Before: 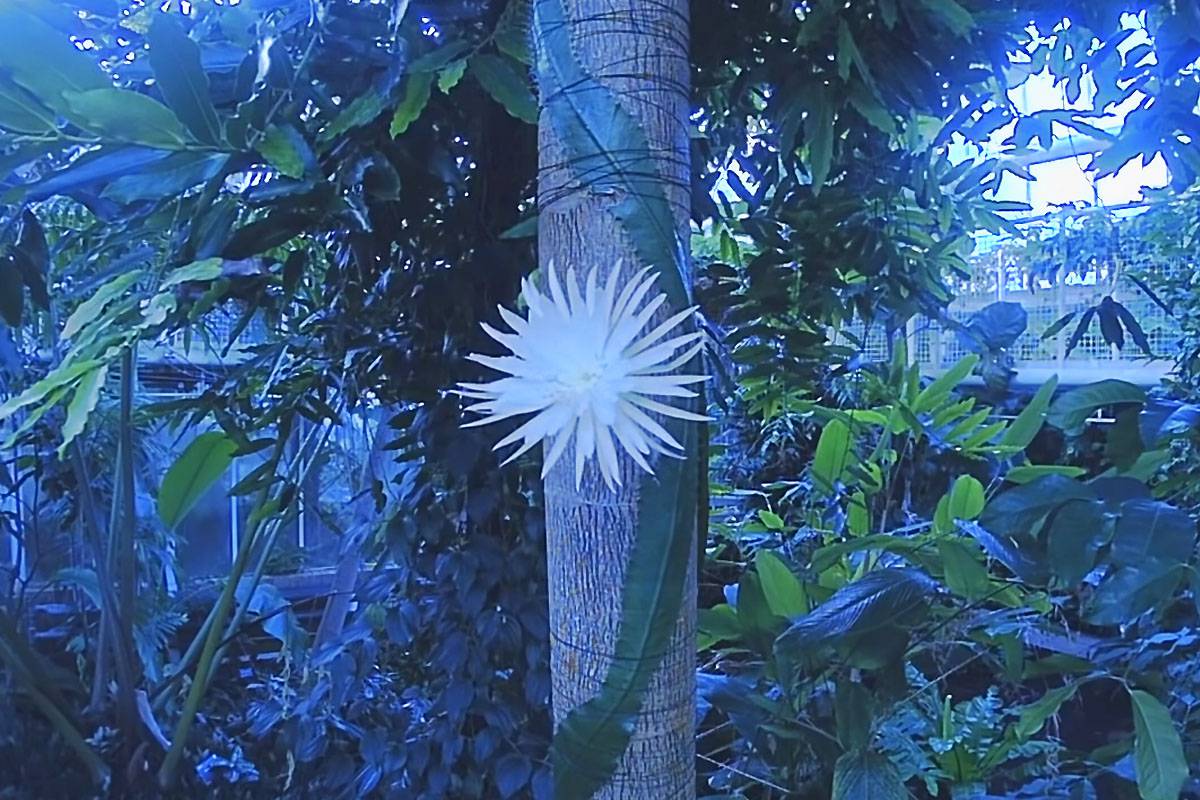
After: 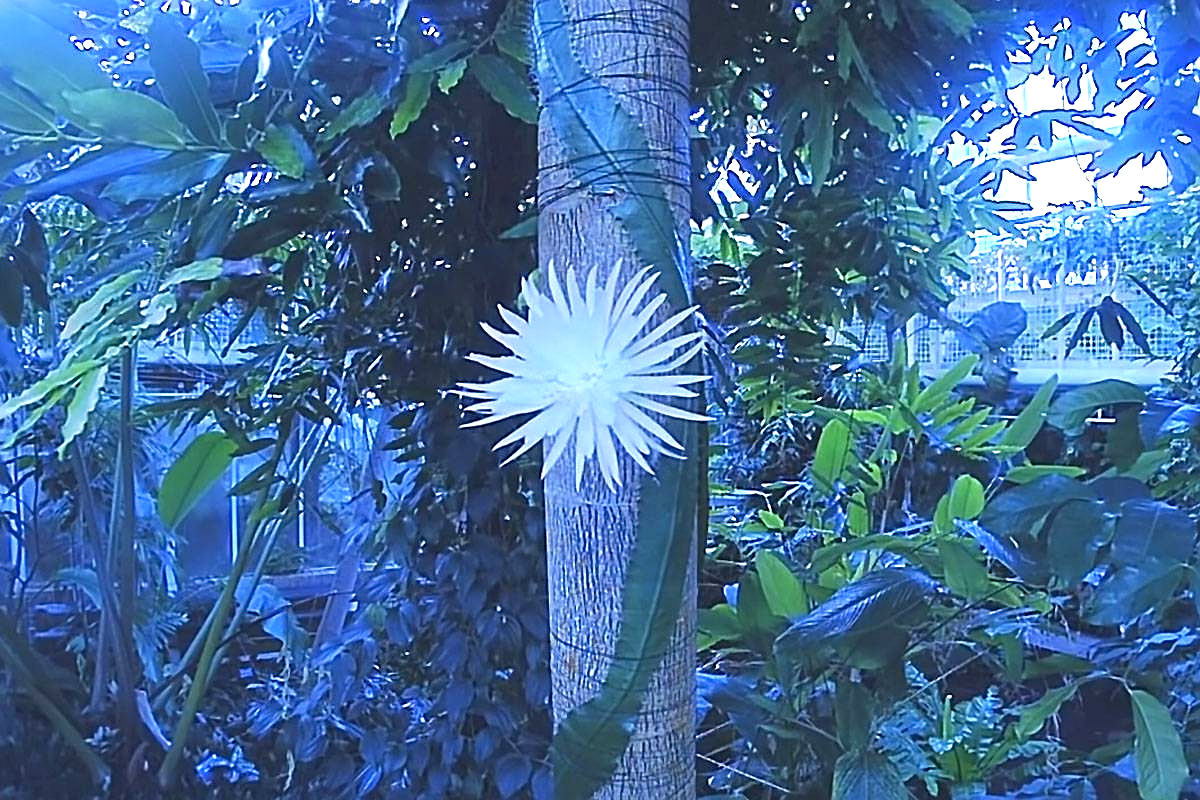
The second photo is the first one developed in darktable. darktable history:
sharpen: amount 0.493
exposure: exposure 0.562 EV, compensate highlight preservation false
